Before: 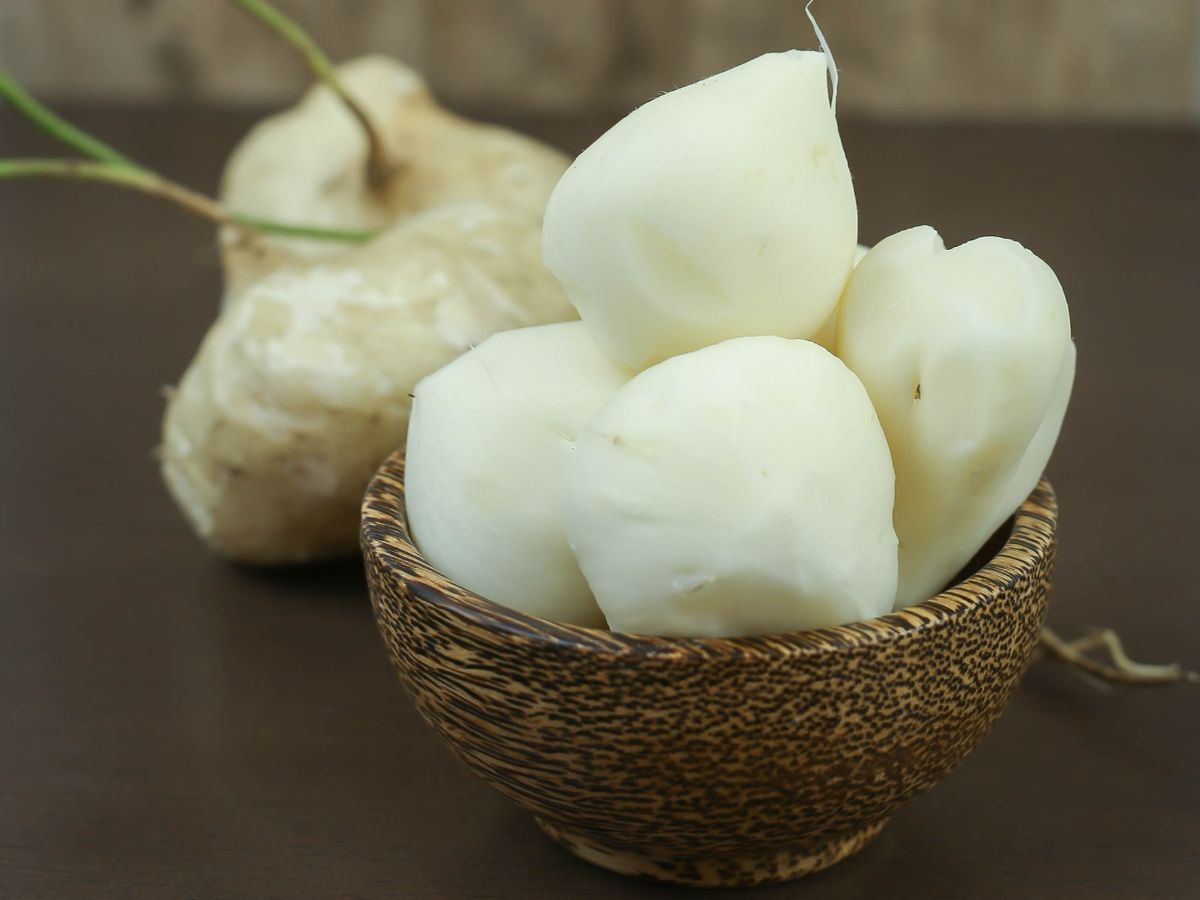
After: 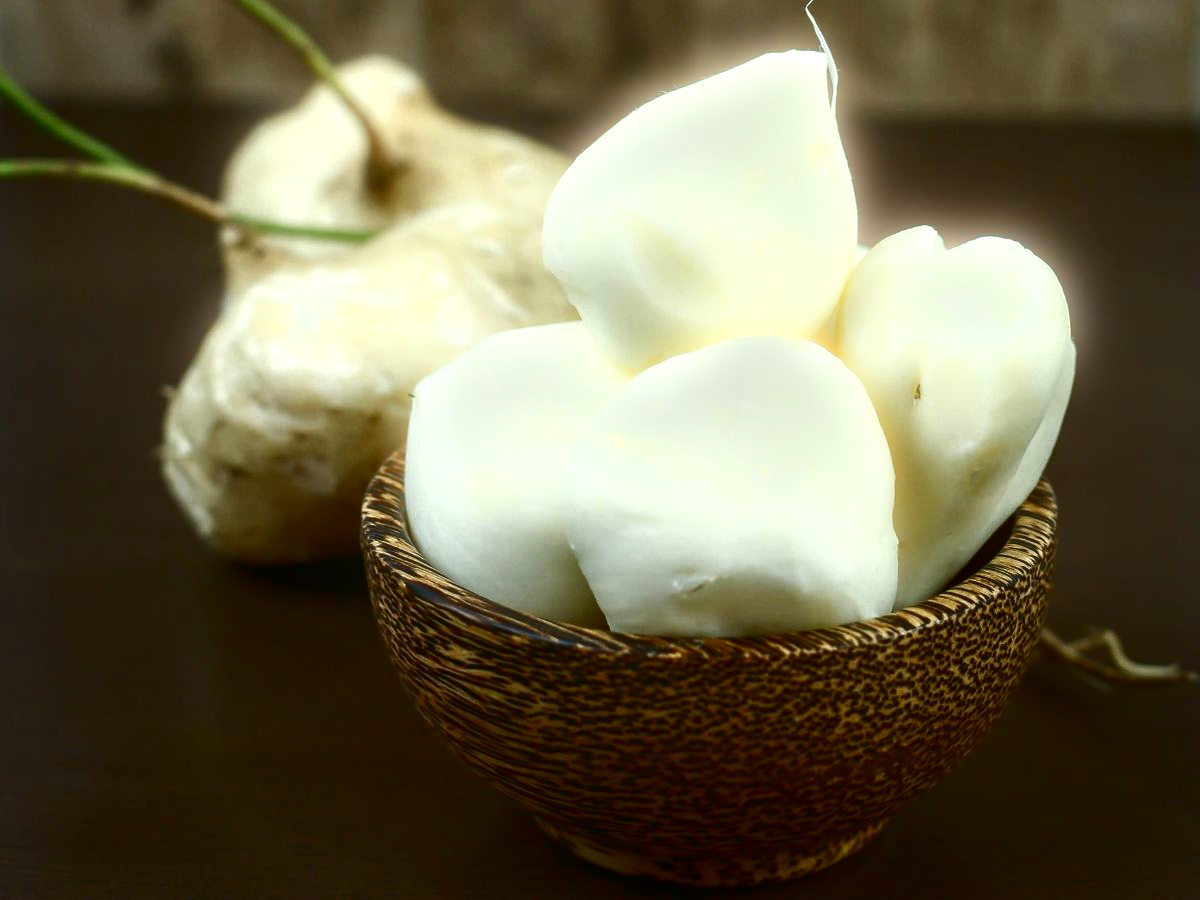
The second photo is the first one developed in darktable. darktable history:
color balance rgb: perceptual saturation grading › global saturation 20%, perceptual saturation grading › highlights -25%, perceptual saturation grading › shadows 25%
contrast brightness saturation: brightness -0.52
bloom: size 5%, threshold 95%, strength 15%
exposure: black level correction 0, exposure 0.7 EV, compensate exposure bias true, compensate highlight preservation false
local contrast: on, module defaults
